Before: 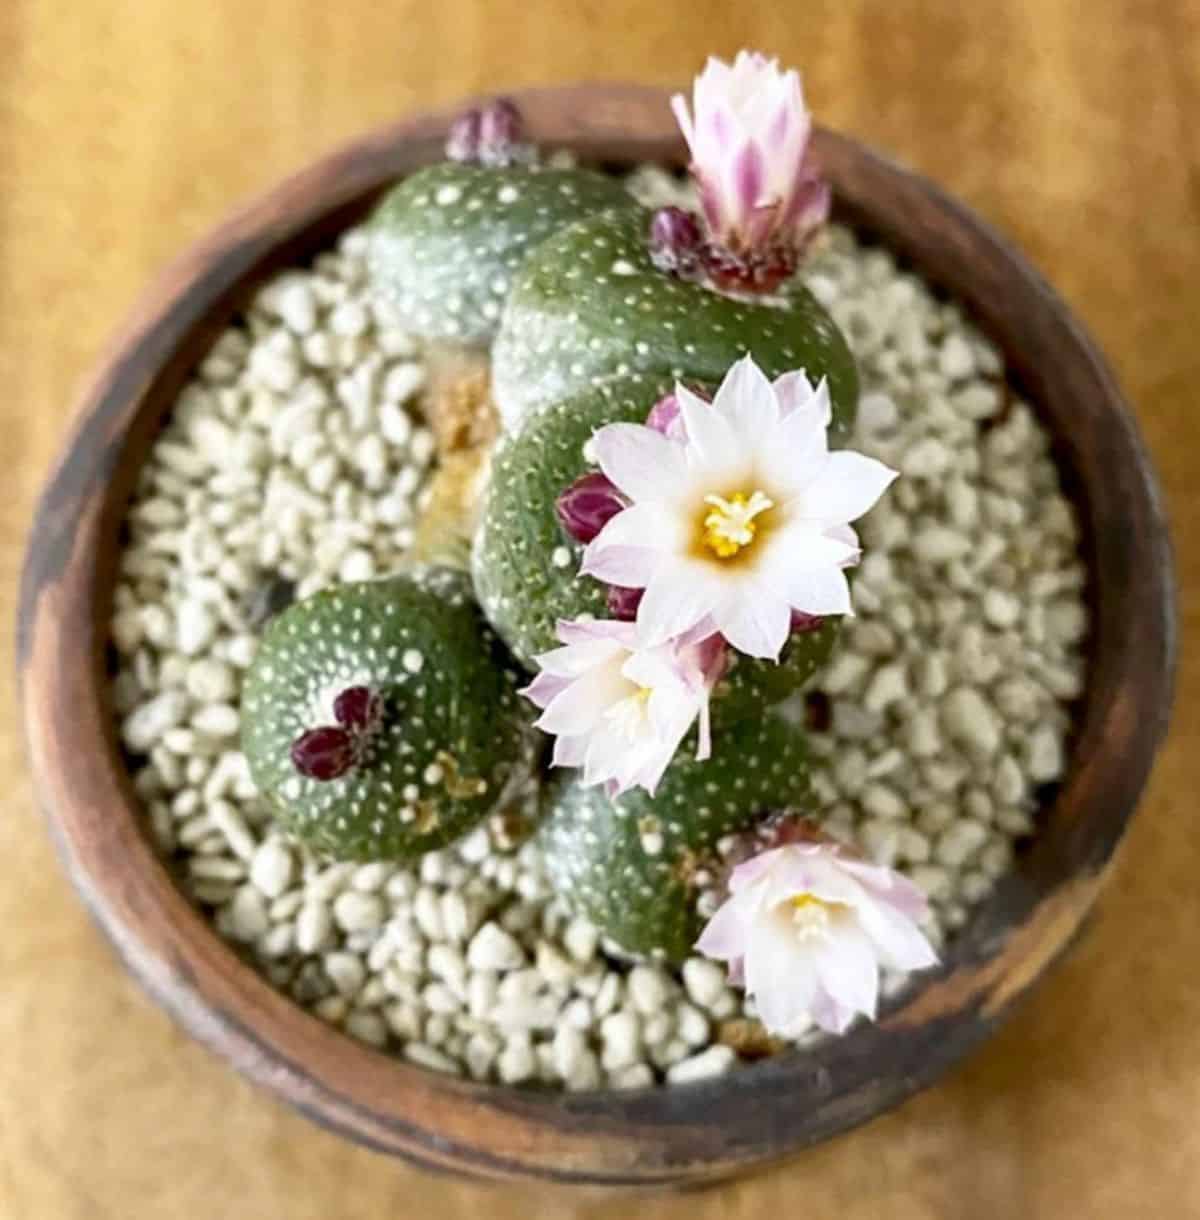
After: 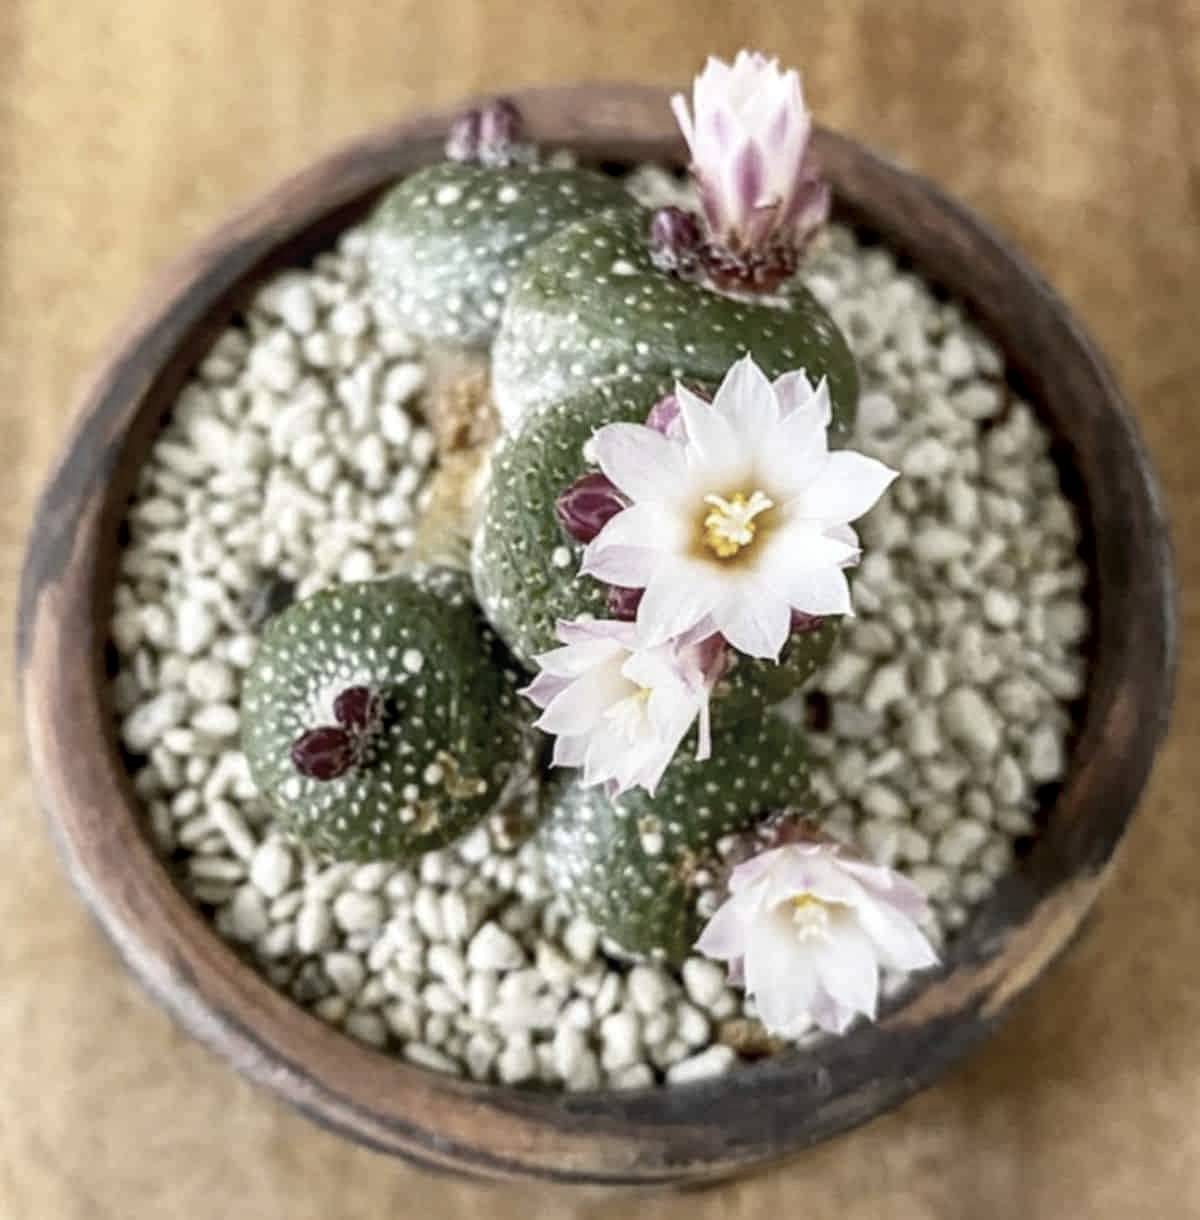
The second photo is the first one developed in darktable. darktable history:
contrast brightness saturation: contrast -0.047, saturation -0.401
local contrast: detail 130%
